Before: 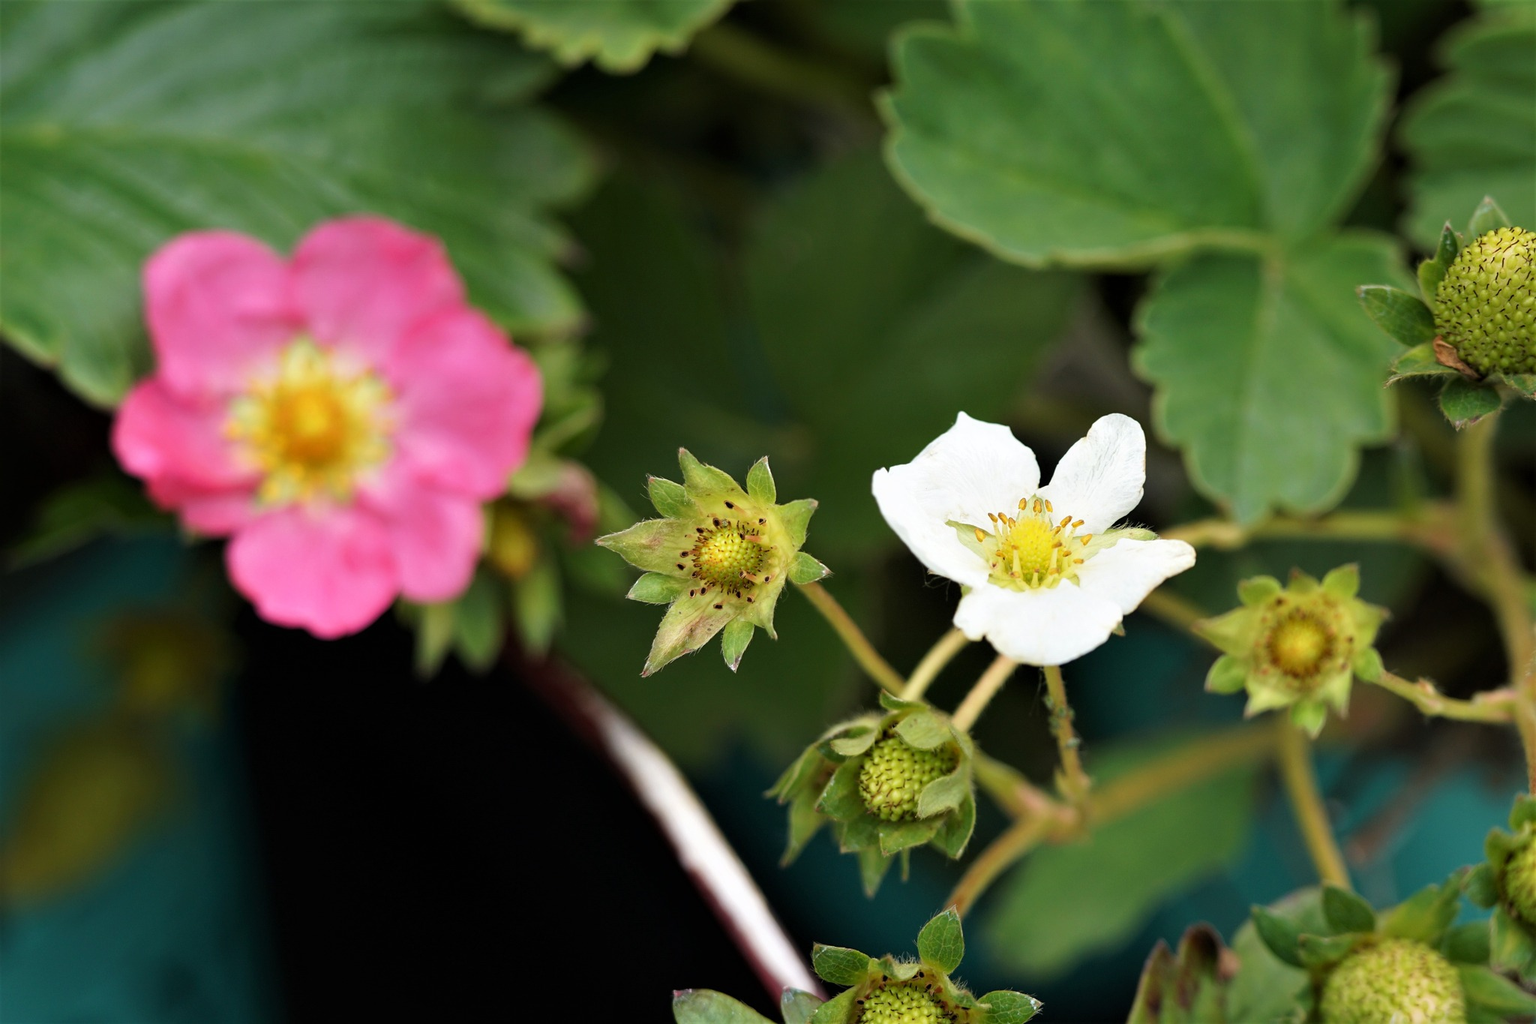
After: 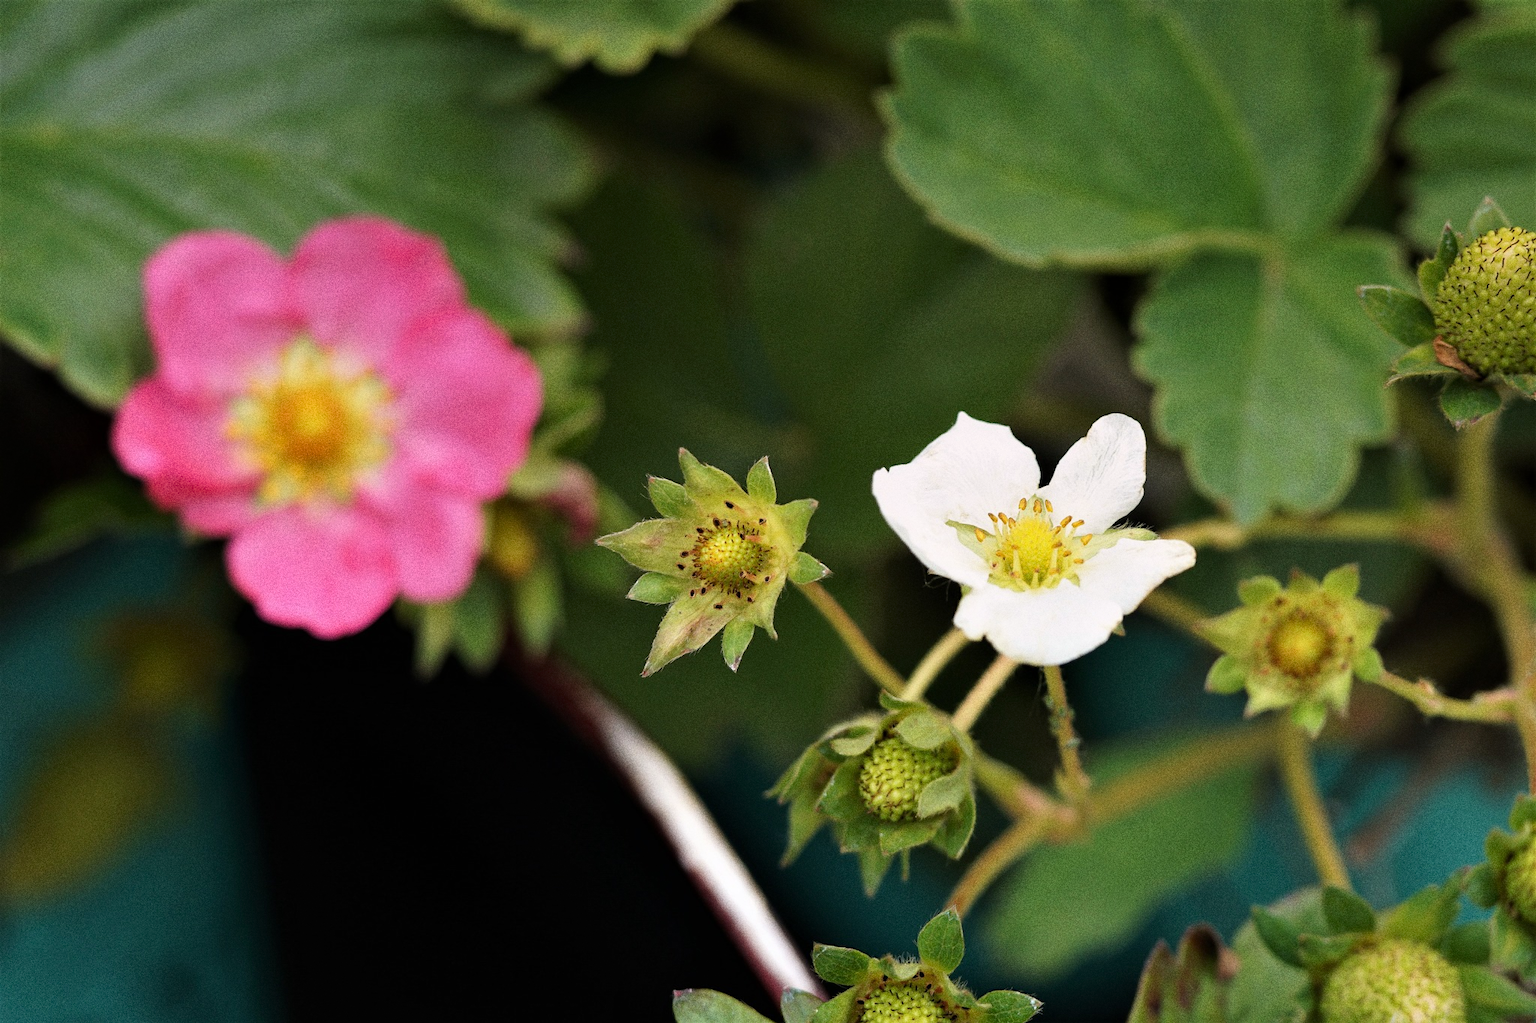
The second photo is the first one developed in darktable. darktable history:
grain: coarseness 0.09 ISO, strength 40%
graduated density: density 0.38 EV, hardness 21%, rotation -6.11°, saturation 32%
